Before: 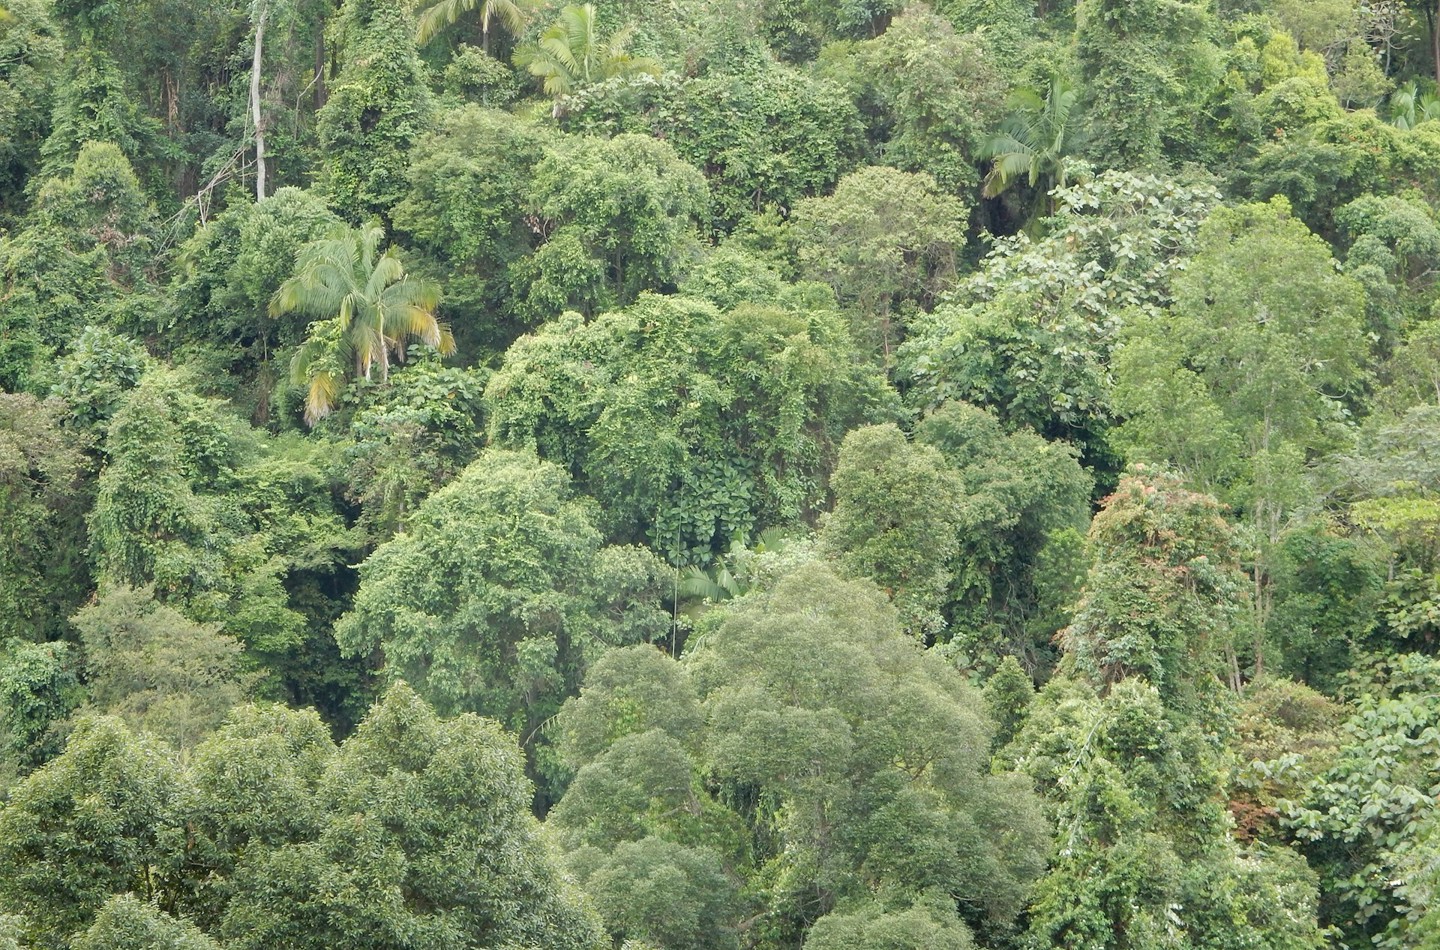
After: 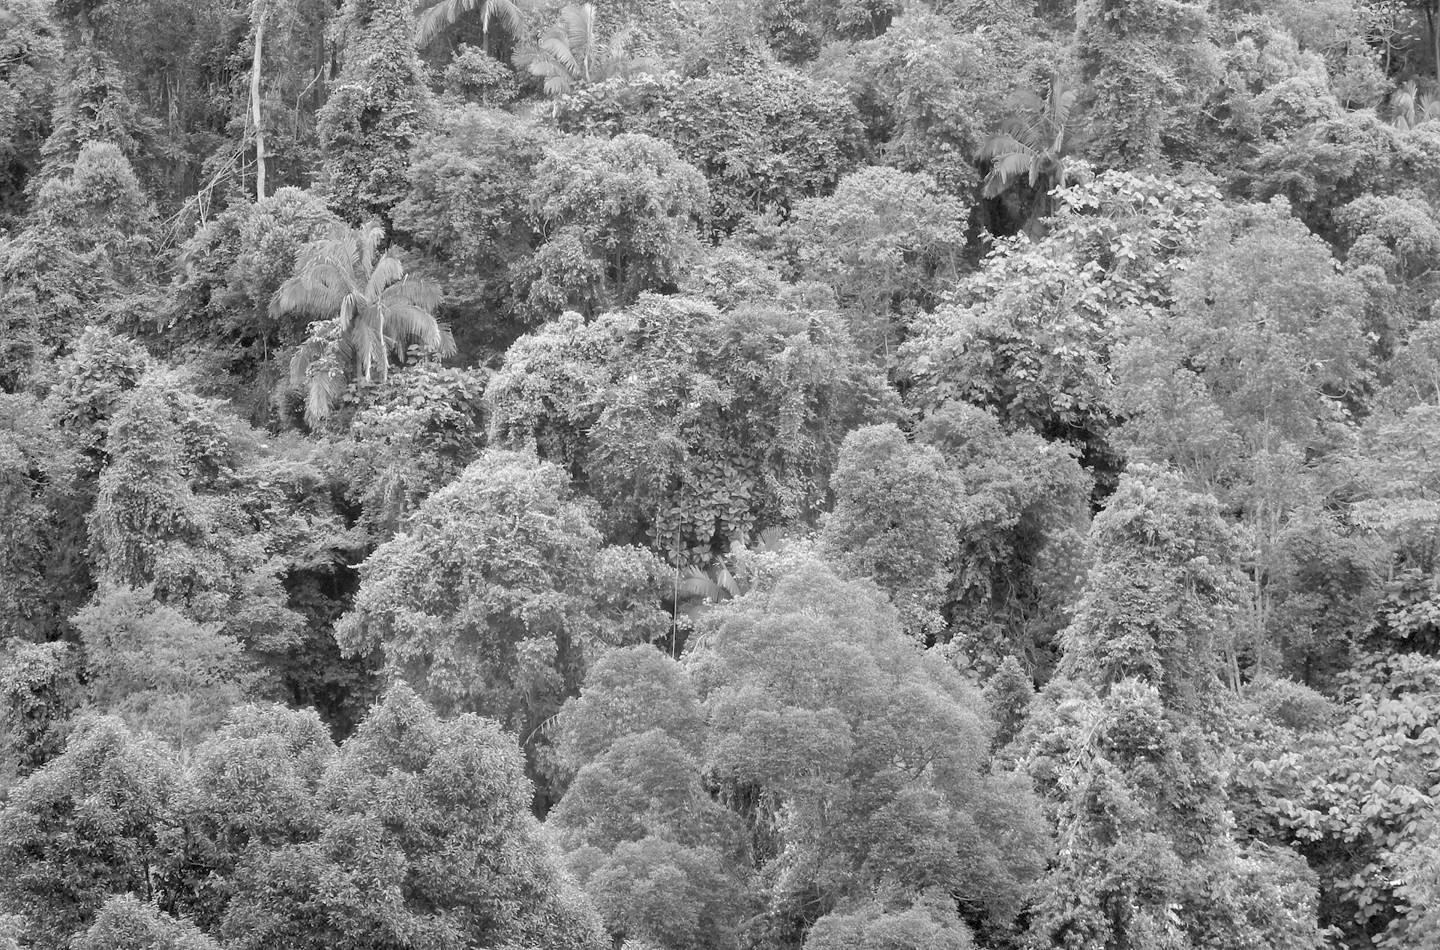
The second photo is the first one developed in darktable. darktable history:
white balance: red 1, blue 1
exposure: black level correction 0.009, exposure 0.014 EV, compensate highlight preservation false
monochrome: a 1.94, b -0.638
